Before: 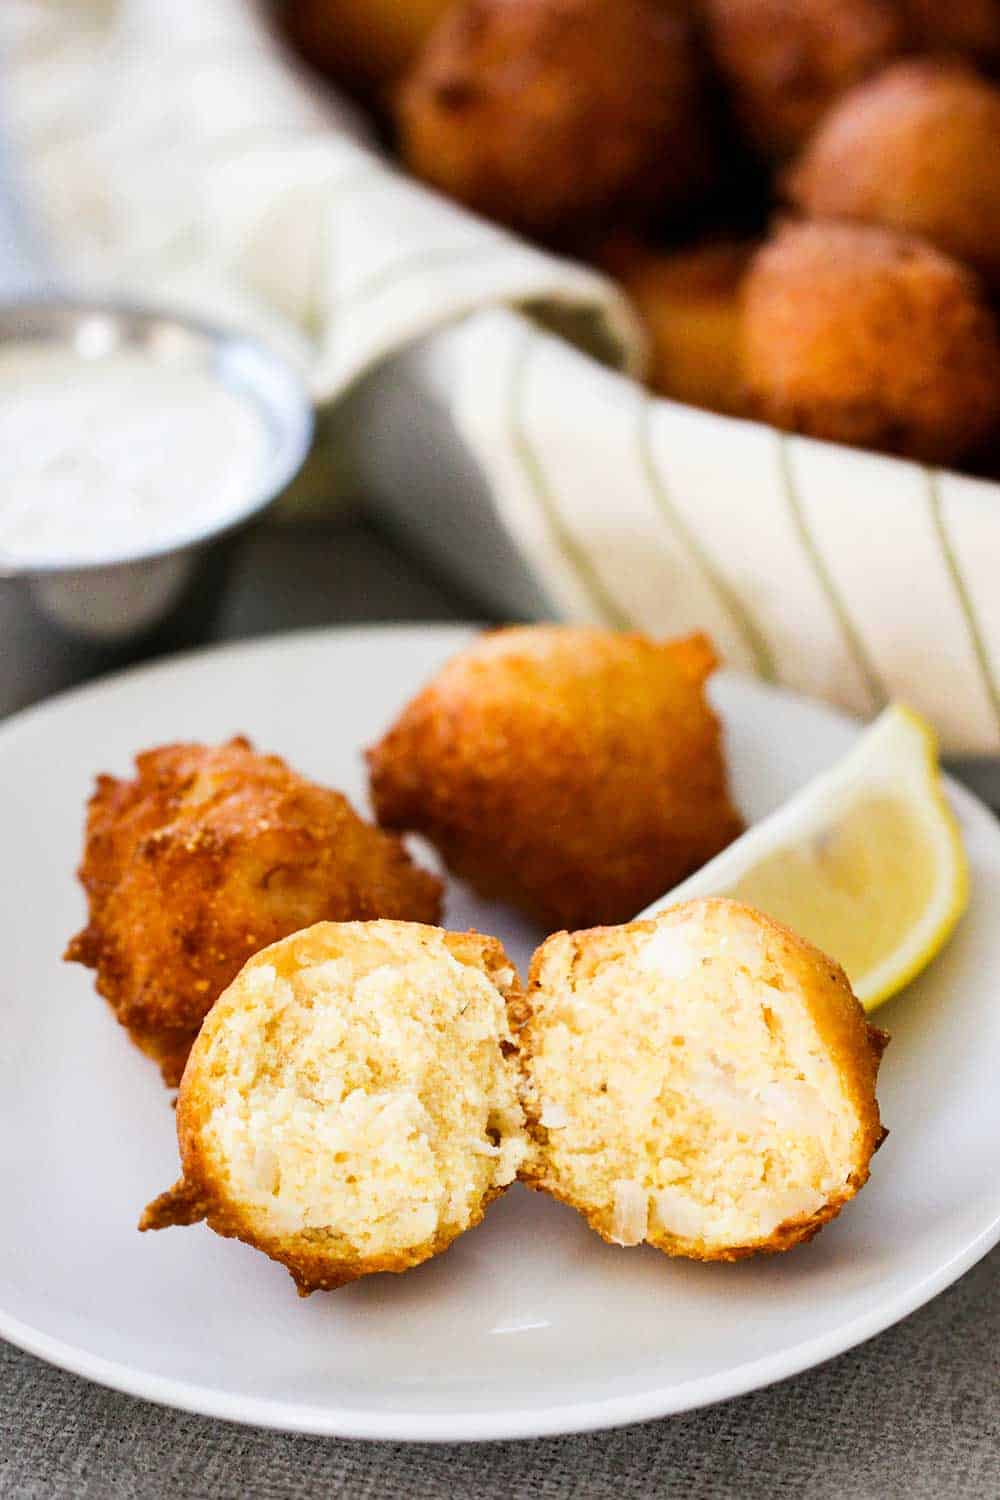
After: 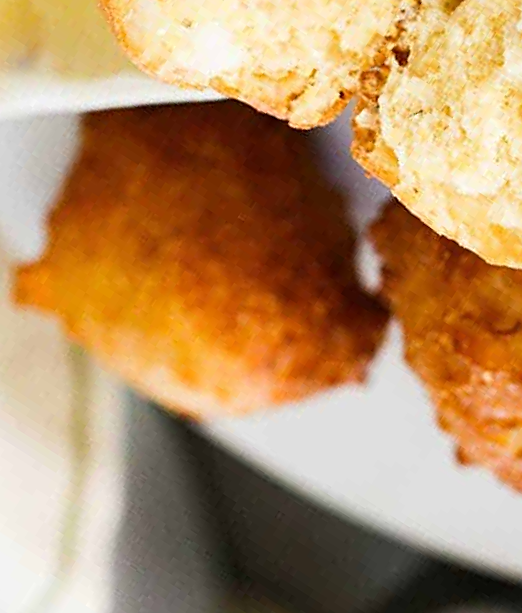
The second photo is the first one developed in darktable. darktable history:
crop and rotate: angle 147.53°, left 9.184%, top 15.662%, right 4.581%, bottom 16.947%
sharpen: radius 2.524, amount 0.325
